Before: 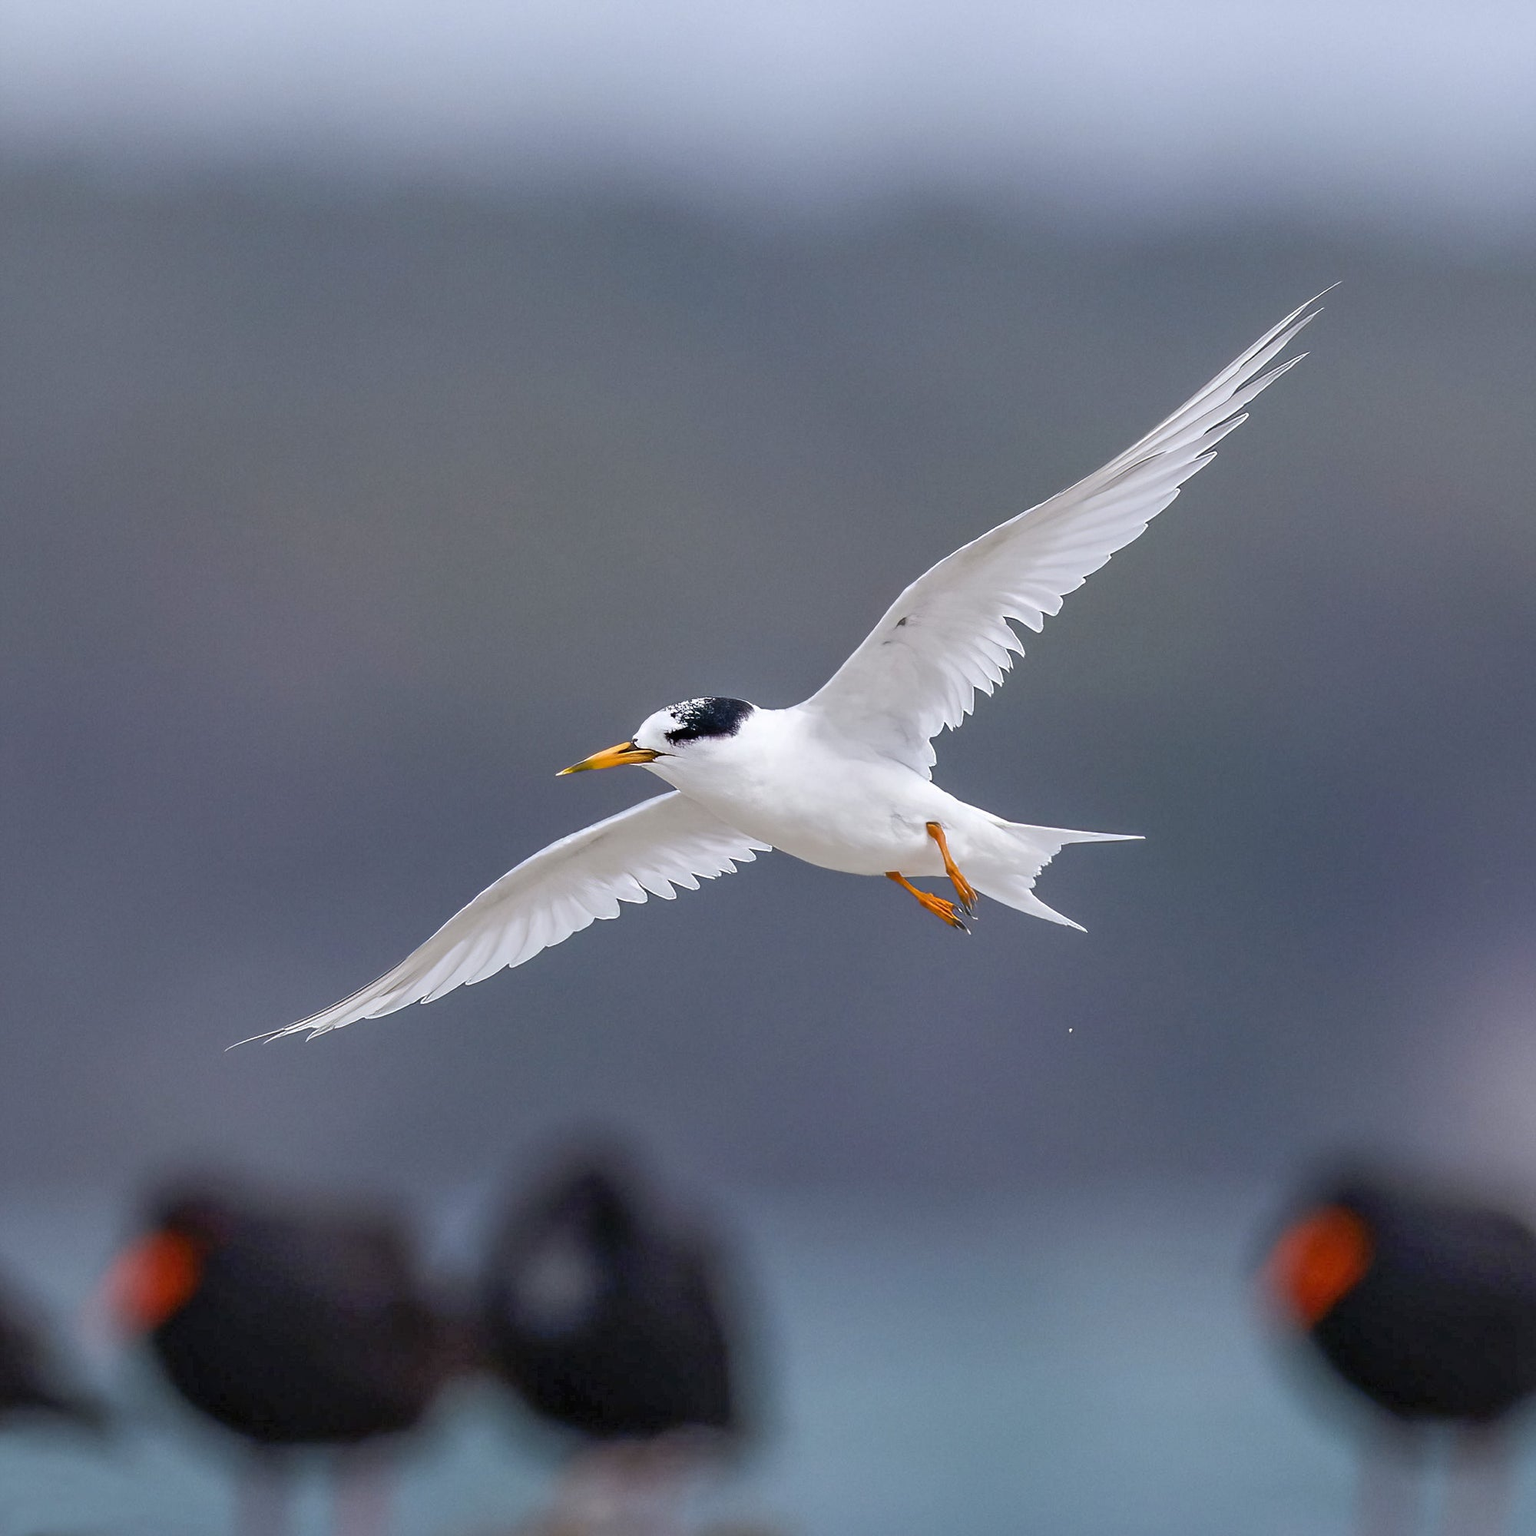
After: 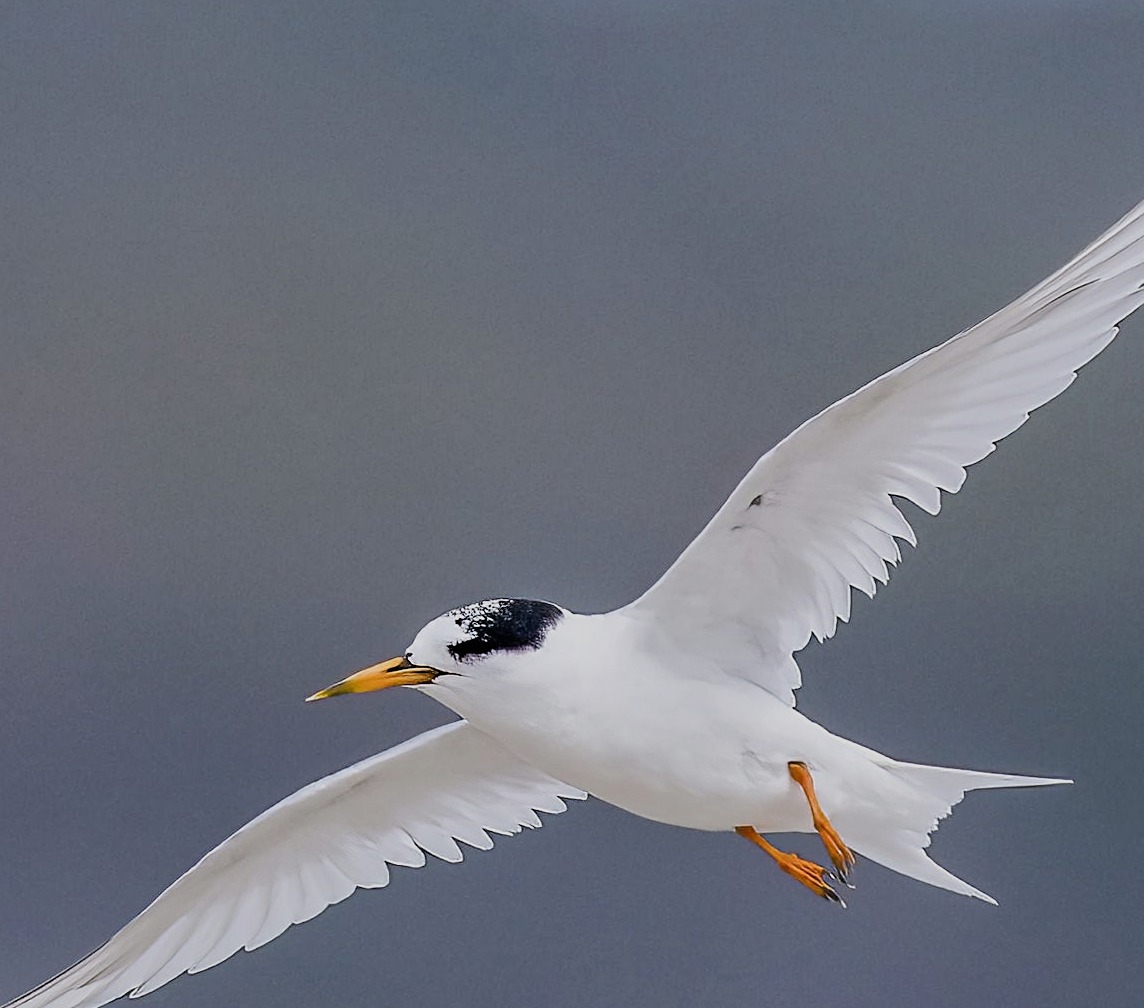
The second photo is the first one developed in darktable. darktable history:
sharpen: on, module defaults
crop: left 20.932%, top 15.471%, right 21.848%, bottom 34.081%
filmic rgb: black relative exposure -7.65 EV, white relative exposure 4.56 EV, hardness 3.61
tone equalizer: on, module defaults
